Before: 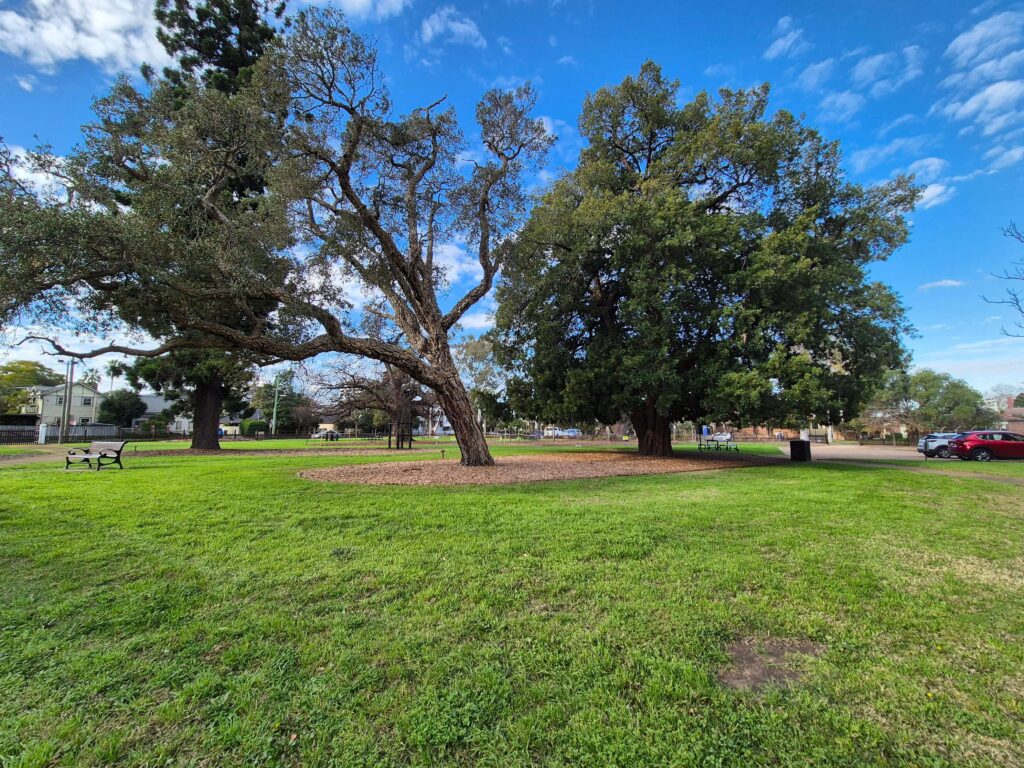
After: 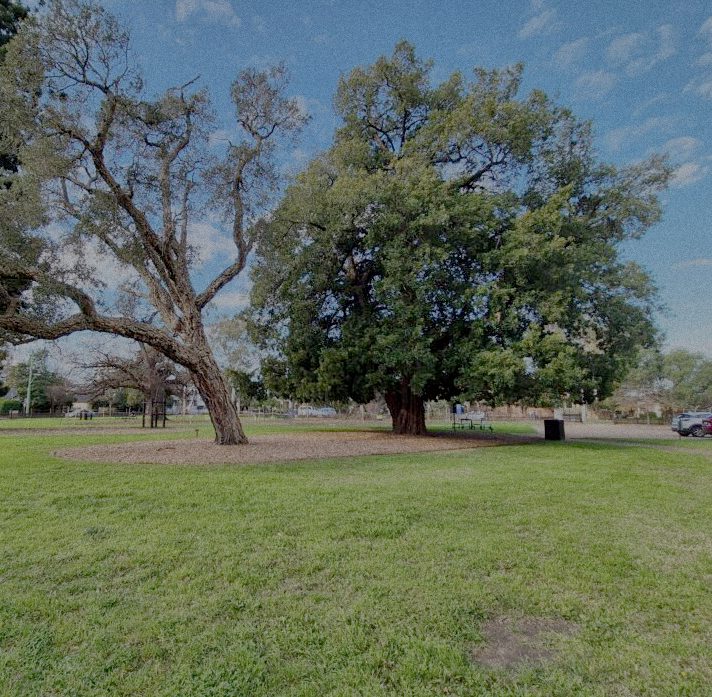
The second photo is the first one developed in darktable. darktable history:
crop and rotate: left 24.034%, top 2.838%, right 6.406%, bottom 6.299%
filmic rgb: white relative exposure 8 EV, threshold 3 EV, structure ↔ texture 100%, target black luminance 0%, hardness 2.44, latitude 76.53%, contrast 0.562, shadows ↔ highlights balance 0%, preserve chrominance no, color science v4 (2020), iterations of high-quality reconstruction 10, type of noise poissonian, enable highlight reconstruction true
grain: coarseness 0.09 ISO
